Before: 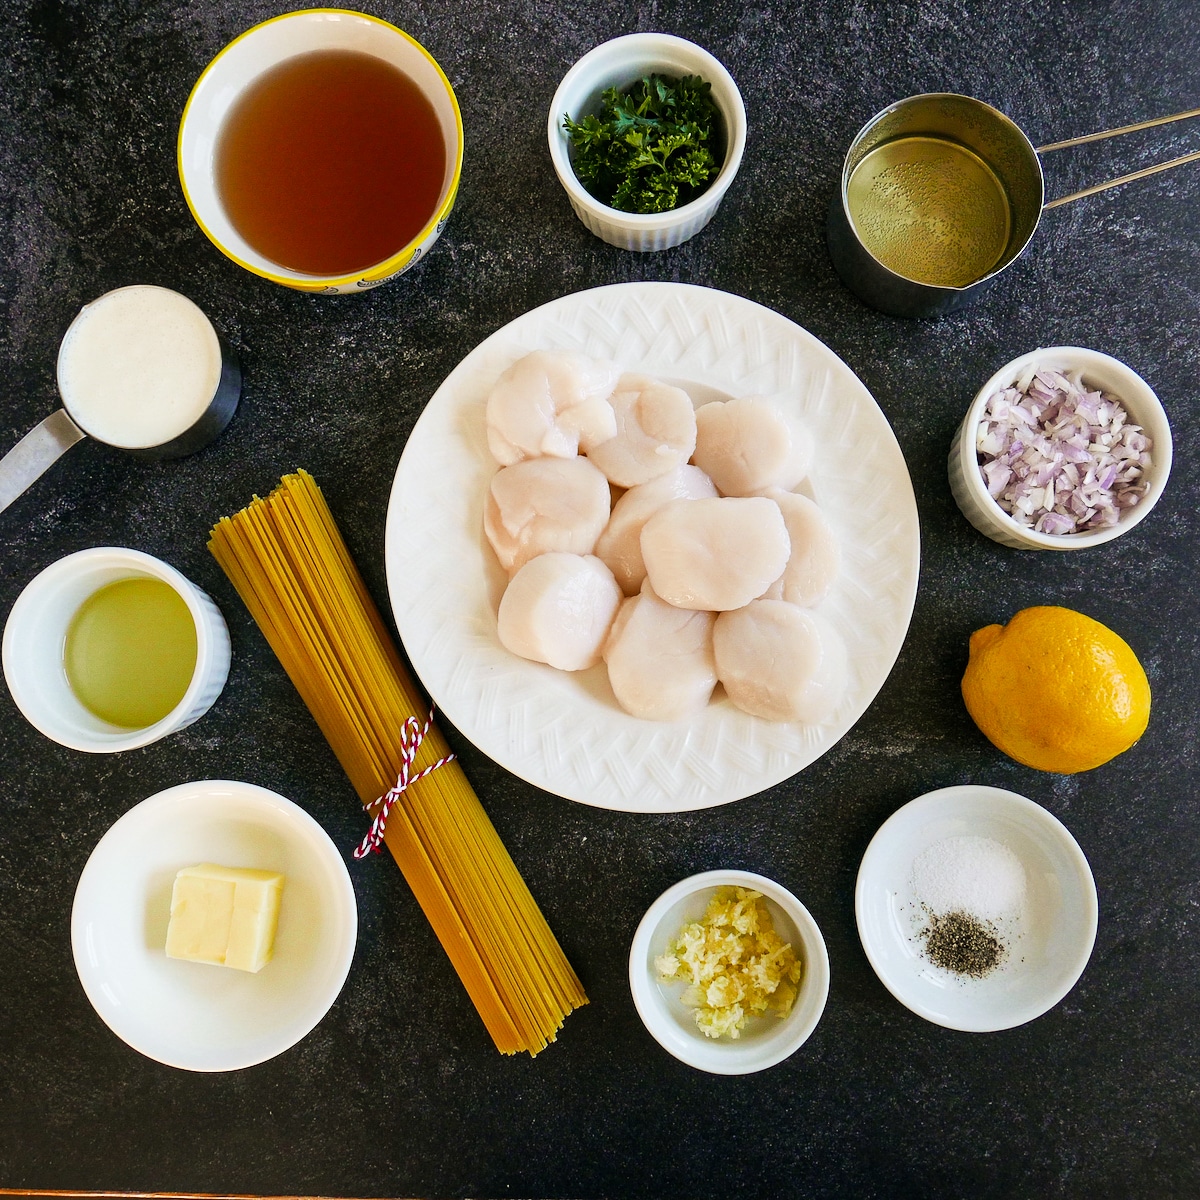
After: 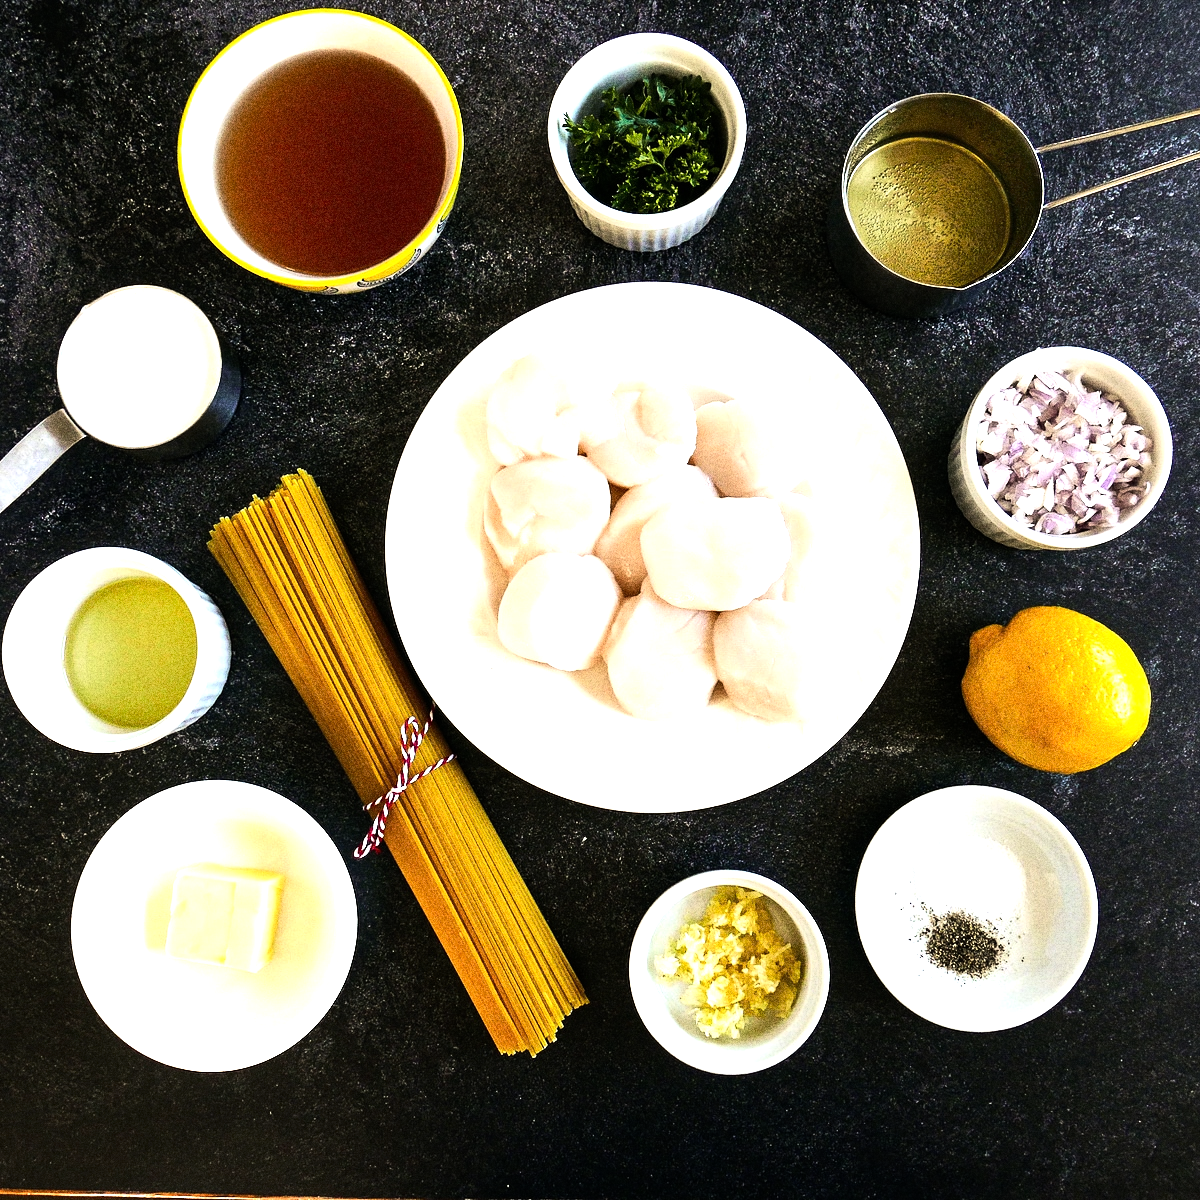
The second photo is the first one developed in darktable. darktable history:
tone equalizer: -8 EV -1.08 EV, -7 EV -1.01 EV, -6 EV -0.867 EV, -5 EV -0.578 EV, -3 EV 0.578 EV, -2 EV 0.867 EV, -1 EV 1.01 EV, +0 EV 1.08 EV, edges refinement/feathering 500, mask exposure compensation -1.57 EV, preserve details no
grain: coarseness 10.62 ISO, strength 55.56%
